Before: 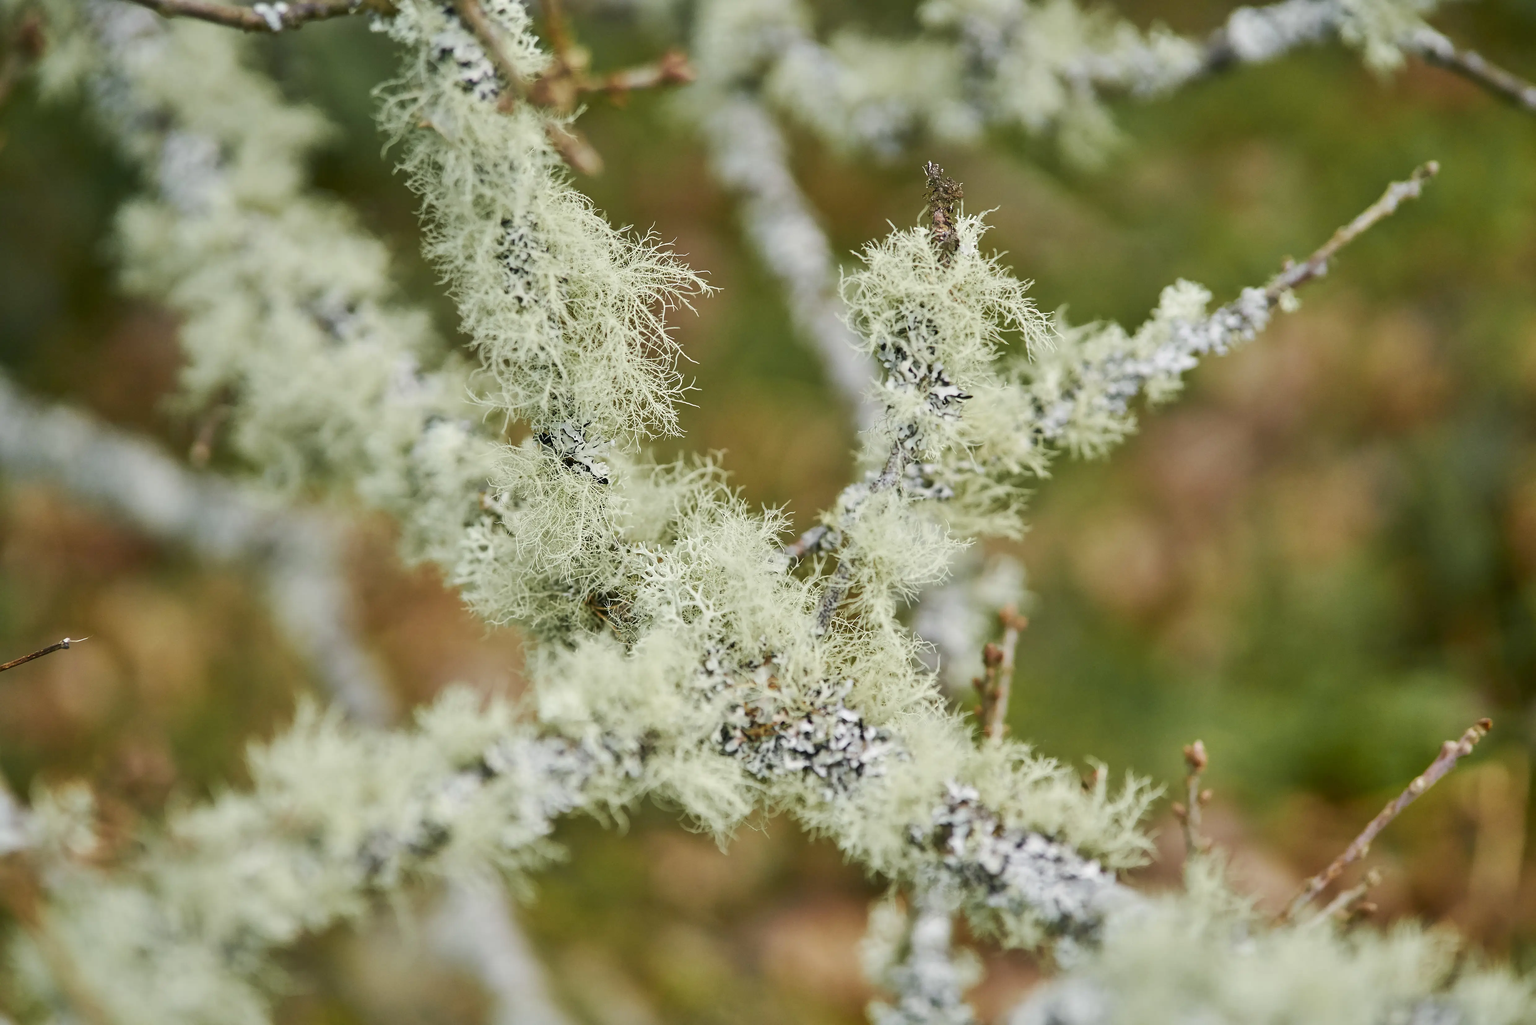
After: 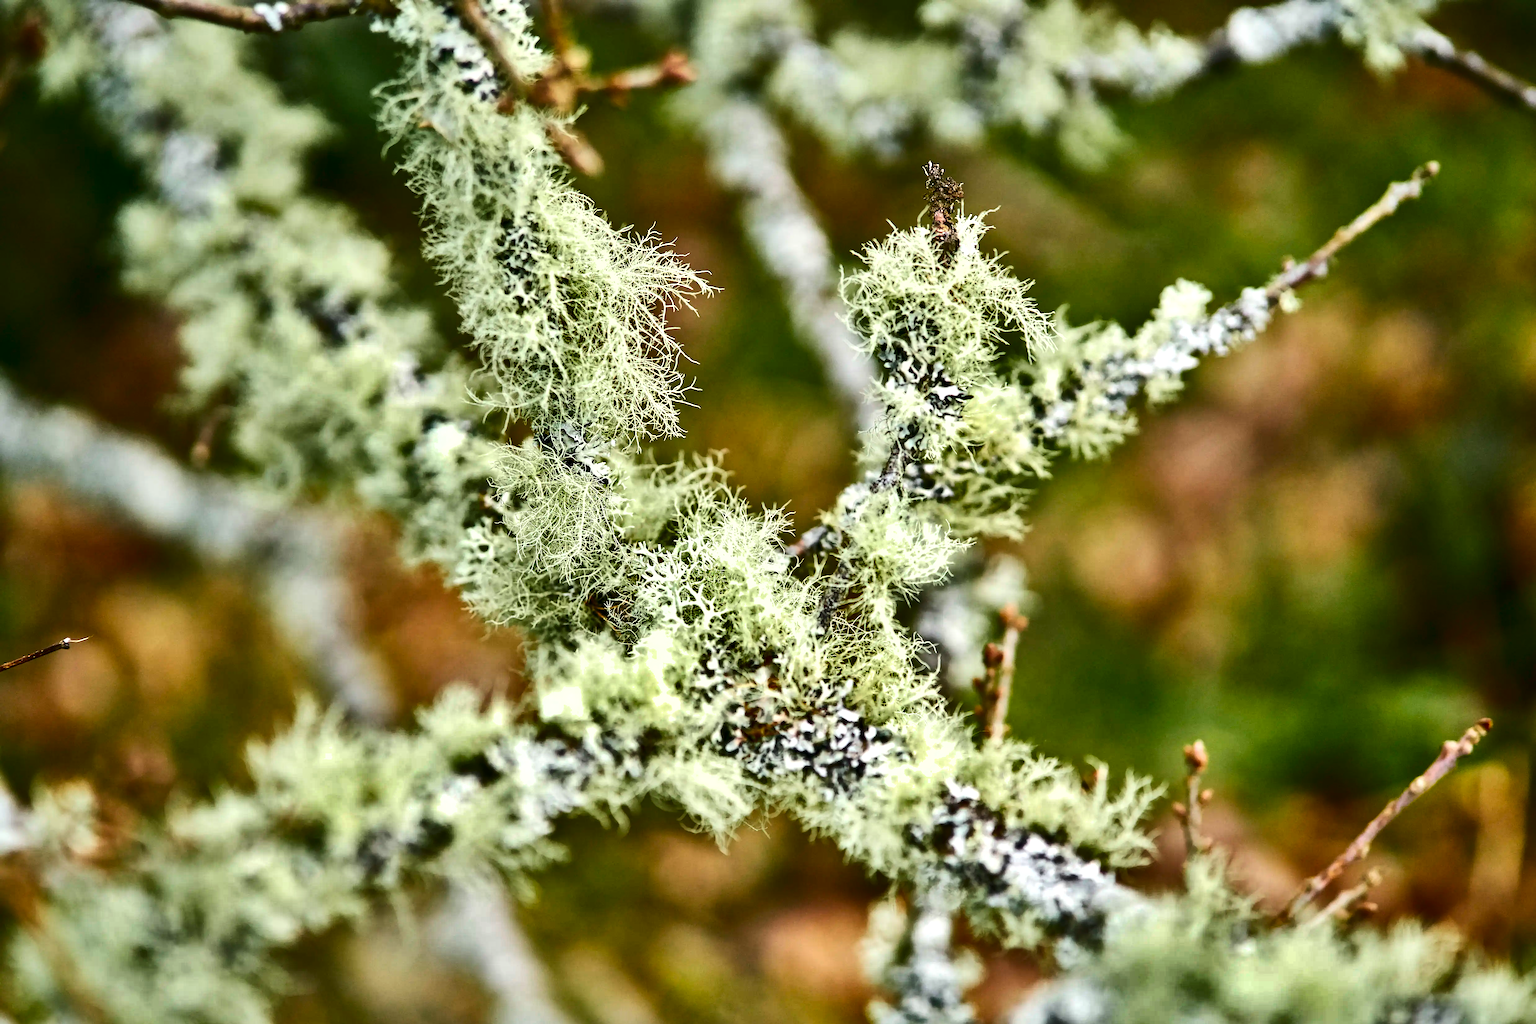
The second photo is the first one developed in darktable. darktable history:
contrast brightness saturation: contrast 0.19, brightness -0.11, saturation 0.21
shadows and highlights: shadows 20.91, highlights -82.73, soften with gaussian
tone equalizer: -8 EV -0.75 EV, -7 EV -0.7 EV, -6 EV -0.6 EV, -5 EV -0.4 EV, -3 EV 0.4 EV, -2 EV 0.6 EV, -1 EV 0.7 EV, +0 EV 0.75 EV, edges refinement/feathering 500, mask exposure compensation -1.57 EV, preserve details no
